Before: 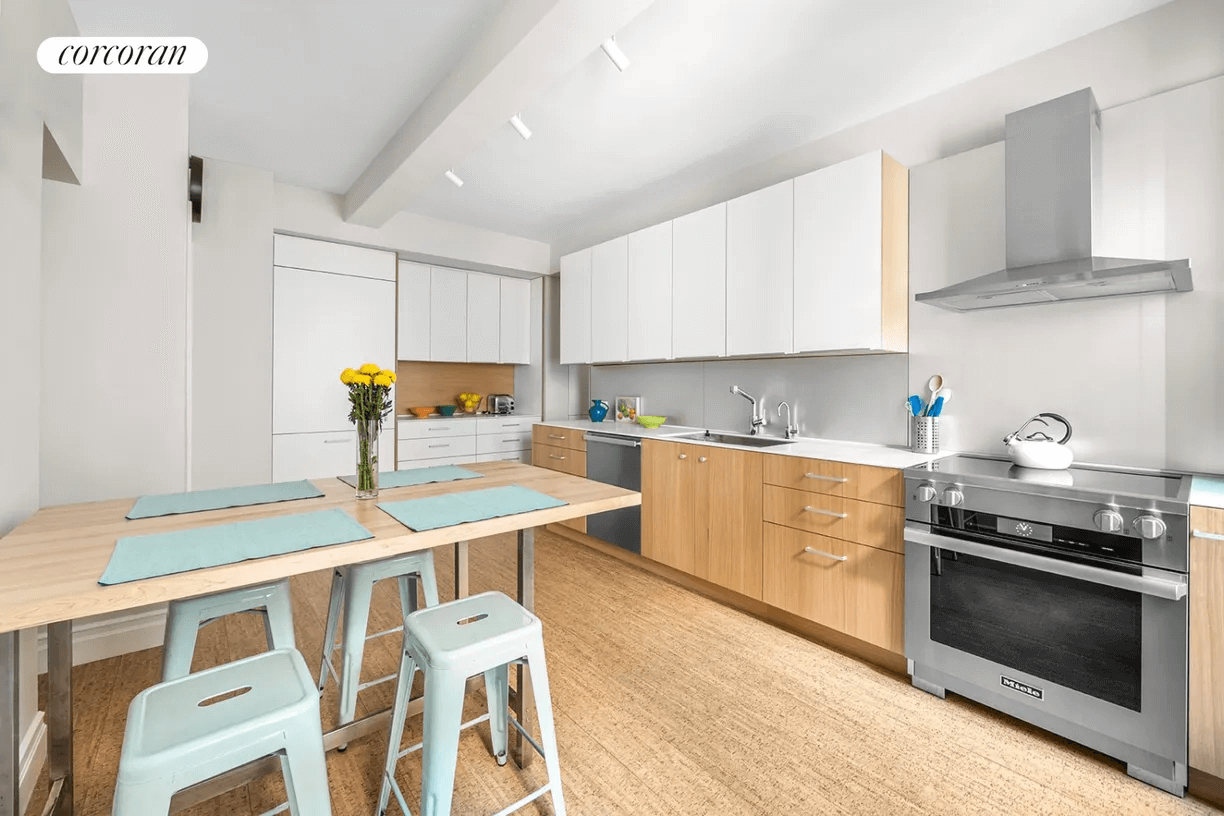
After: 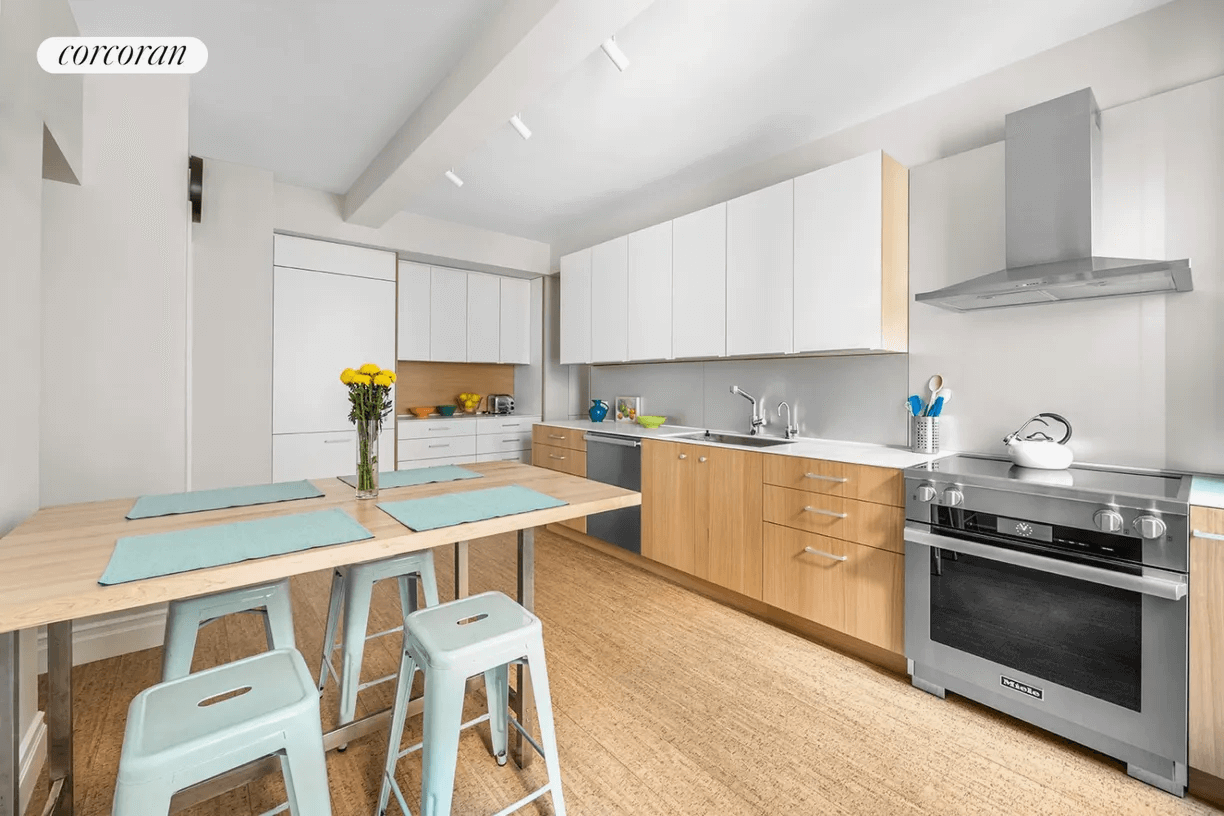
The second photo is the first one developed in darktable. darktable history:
exposure: exposure -0.112 EV, compensate highlight preservation false
